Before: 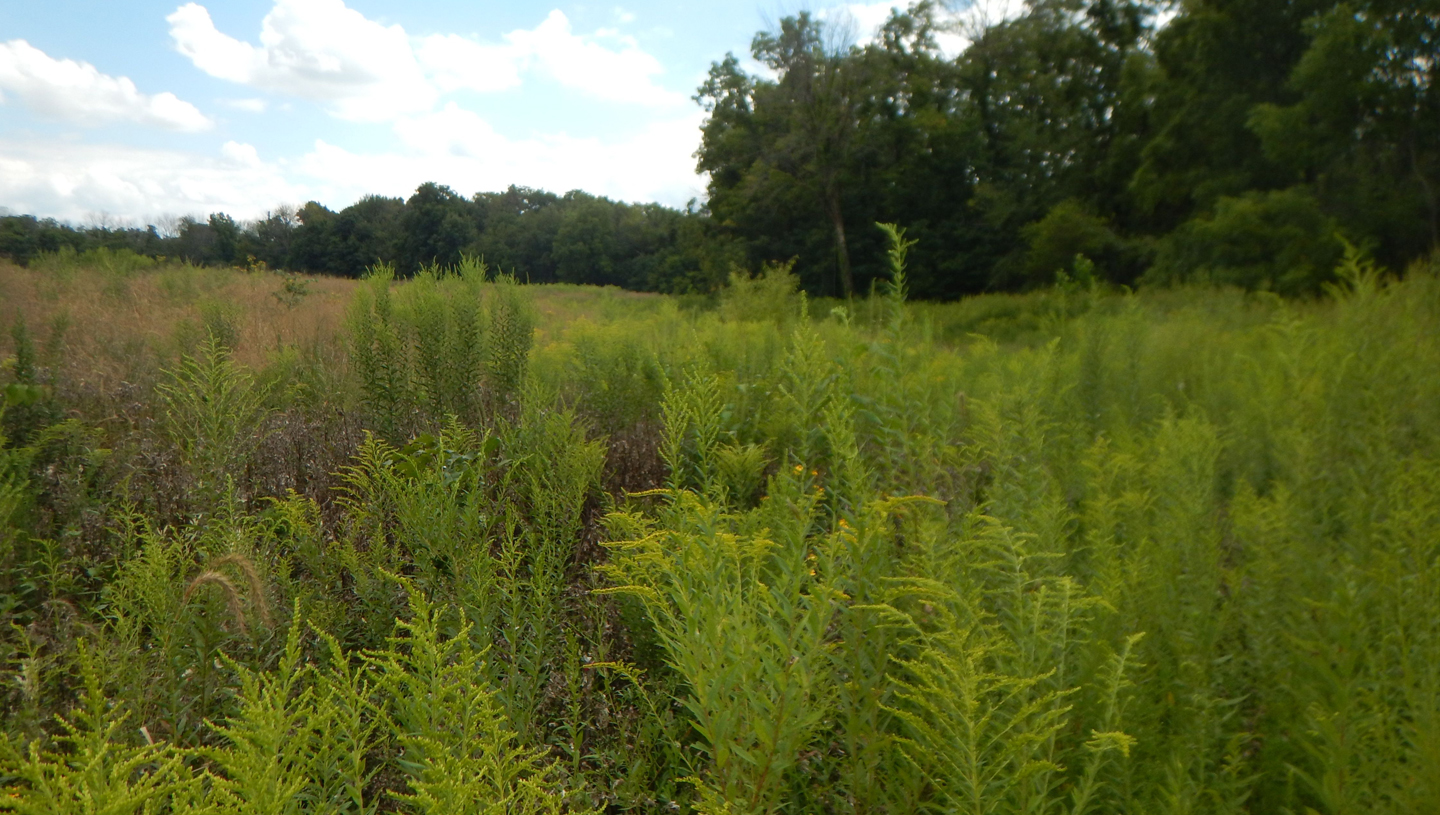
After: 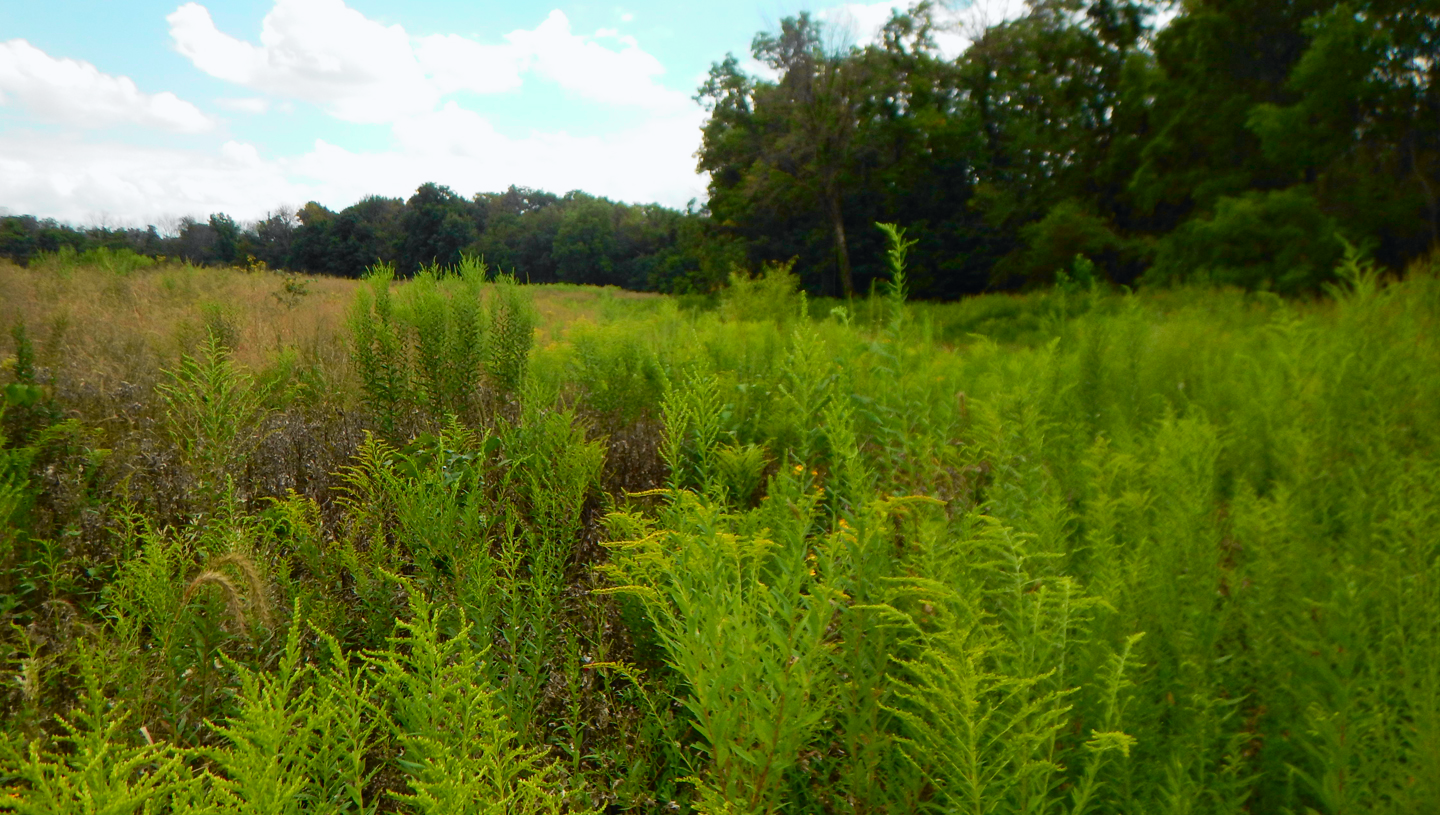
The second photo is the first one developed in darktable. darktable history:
tone curve: curves: ch0 [(0, 0) (0.071, 0.047) (0.266, 0.26) (0.491, 0.552) (0.753, 0.818) (1, 0.983)]; ch1 [(0, 0) (0.346, 0.307) (0.408, 0.369) (0.463, 0.443) (0.482, 0.493) (0.502, 0.5) (0.517, 0.518) (0.546, 0.576) (0.588, 0.643) (0.651, 0.709) (1, 1)]; ch2 [(0, 0) (0.346, 0.34) (0.434, 0.46) (0.485, 0.494) (0.5, 0.494) (0.517, 0.503) (0.535, 0.545) (0.583, 0.624) (0.625, 0.678) (1, 1)], color space Lab, independent channels, preserve colors none
white balance: red 0.986, blue 1.01
